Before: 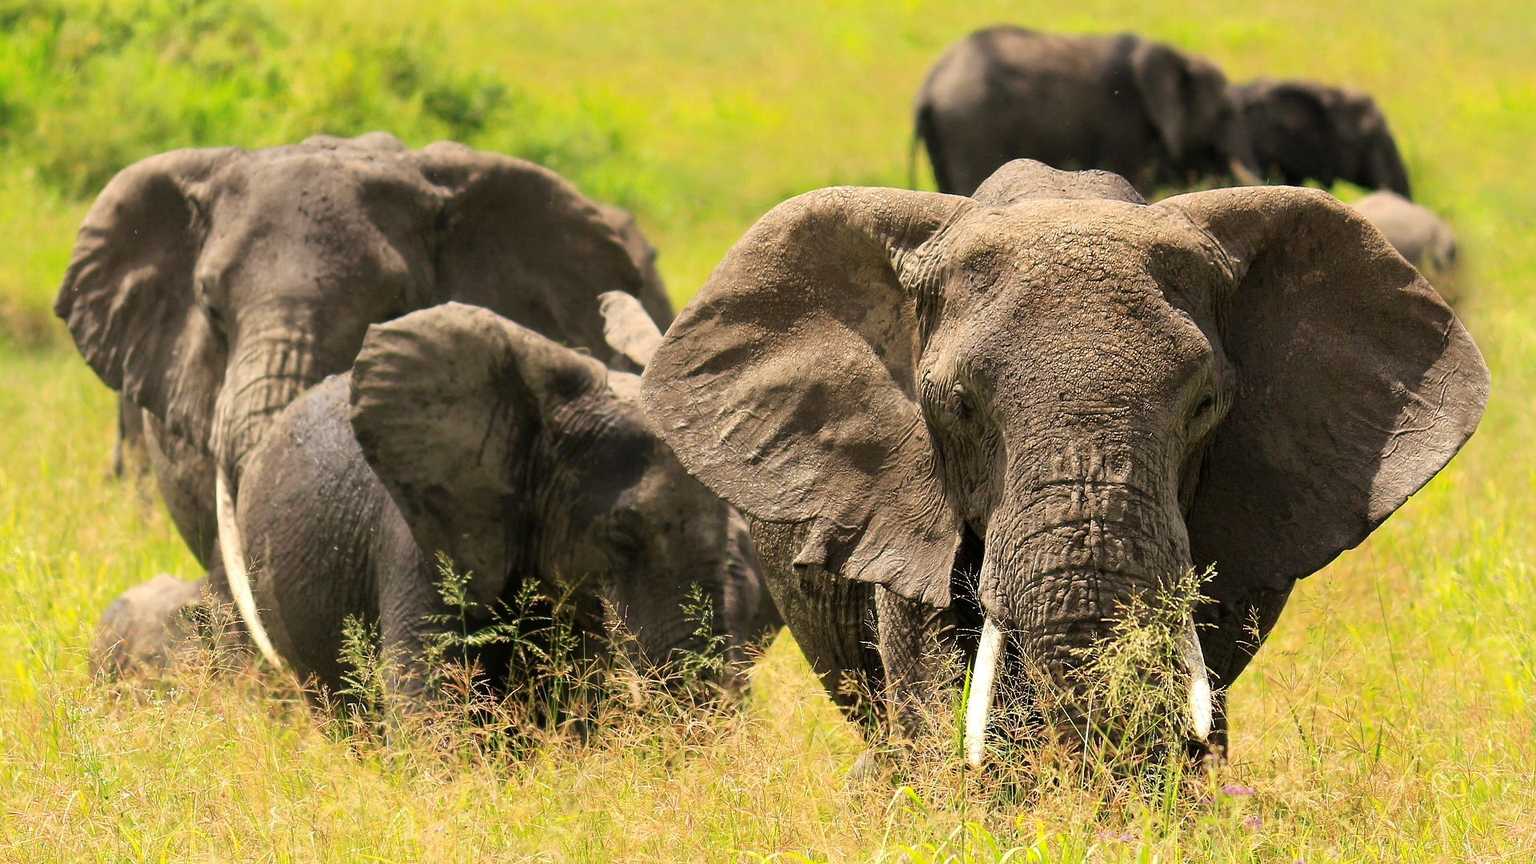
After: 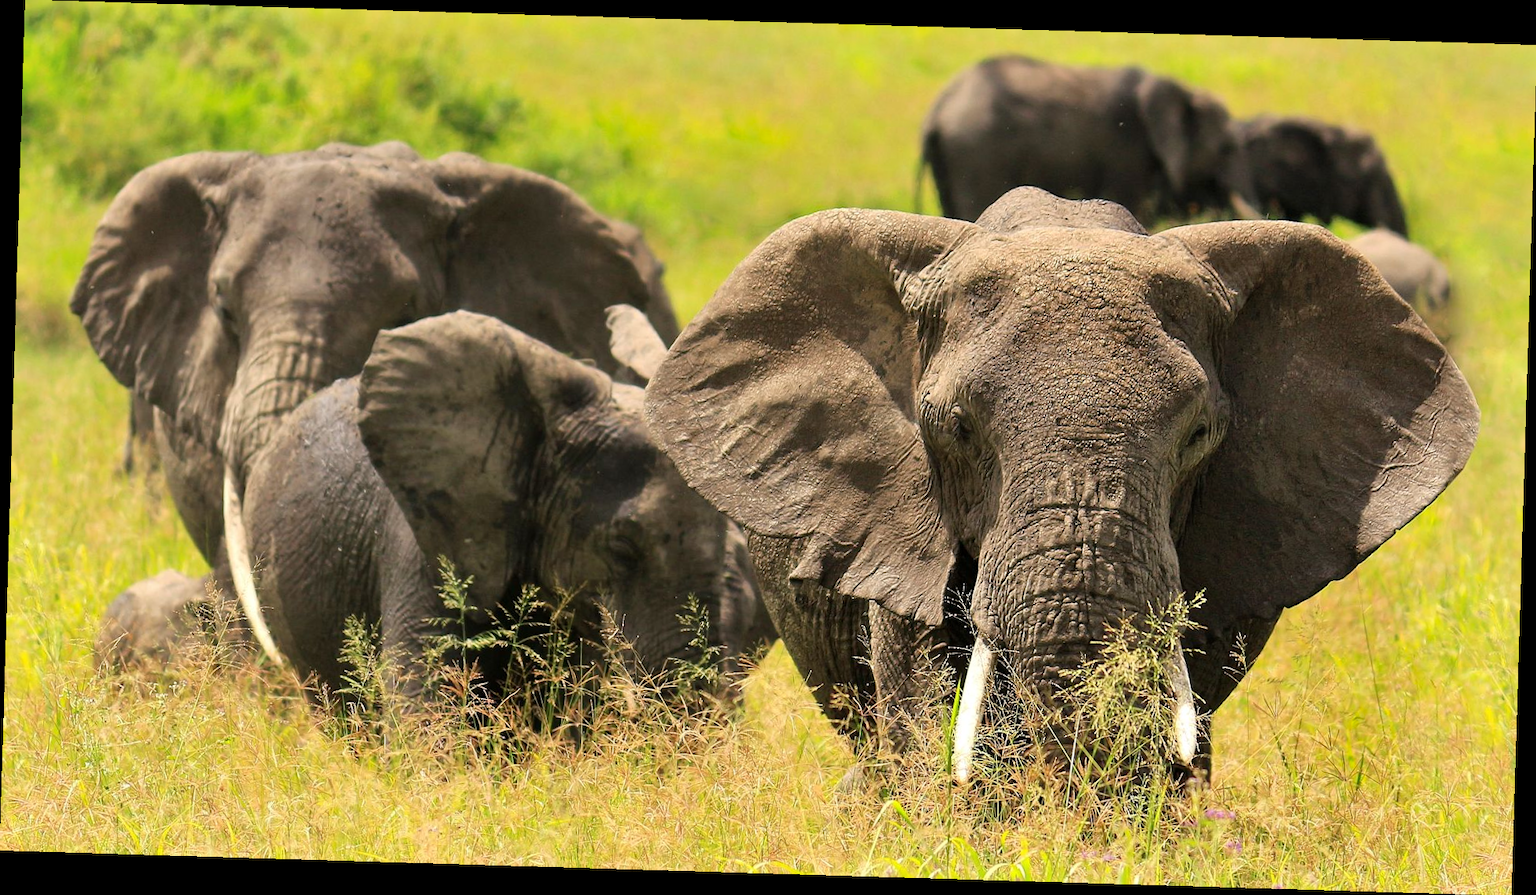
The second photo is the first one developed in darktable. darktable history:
shadows and highlights: soften with gaussian
rotate and perspective: rotation 1.72°, automatic cropping off
